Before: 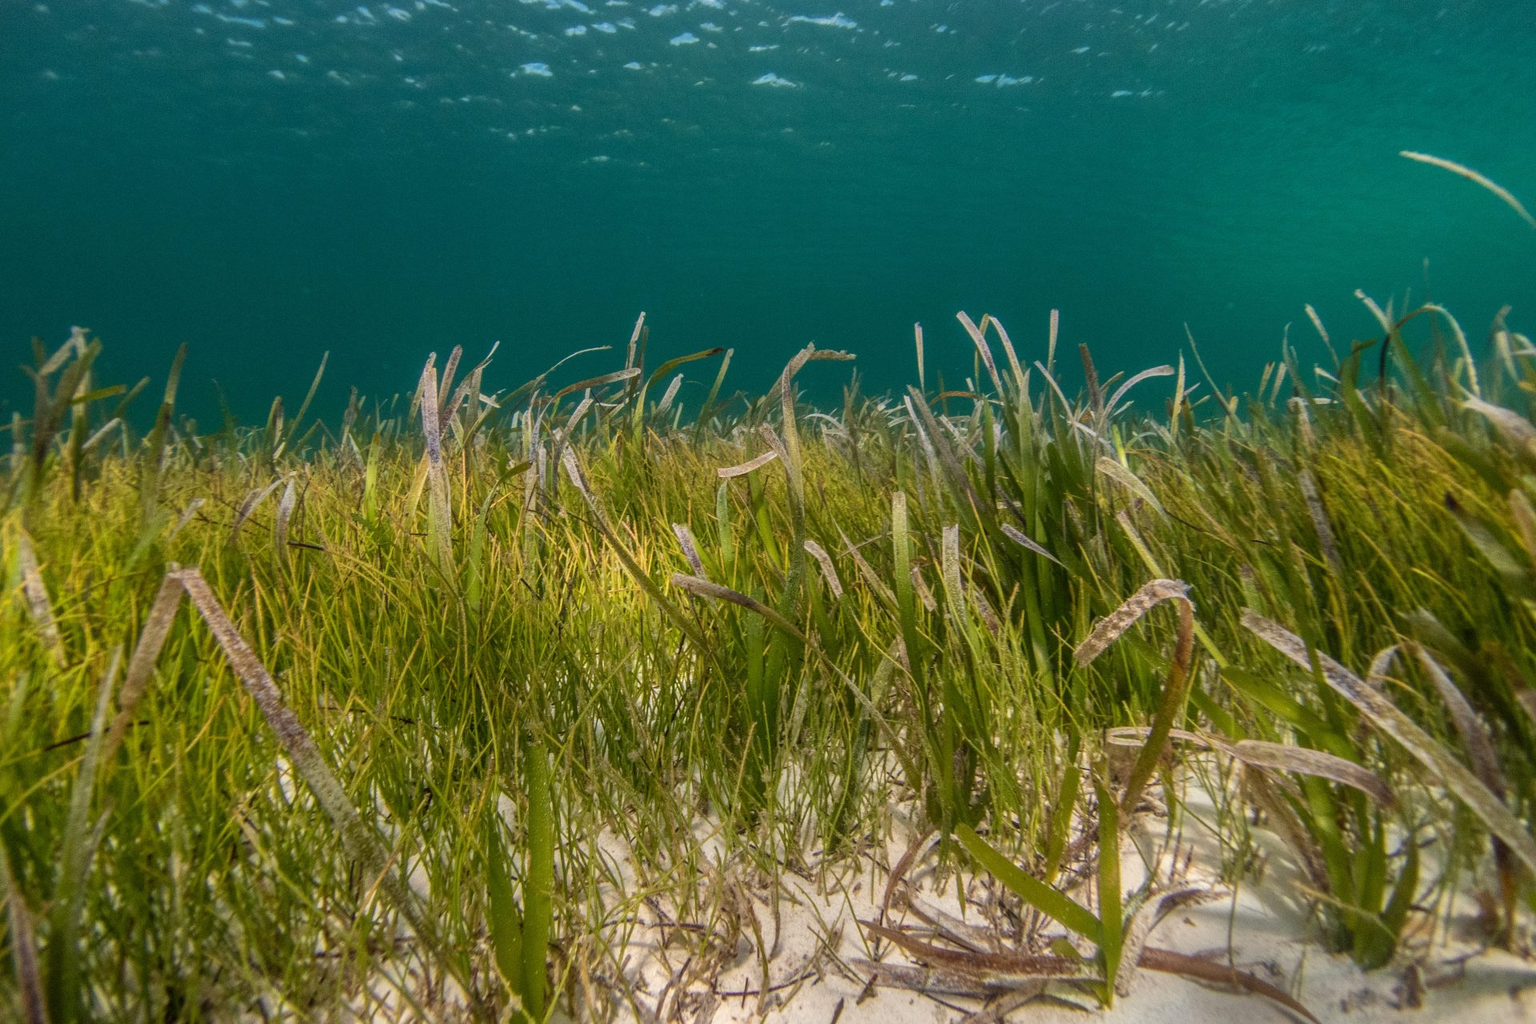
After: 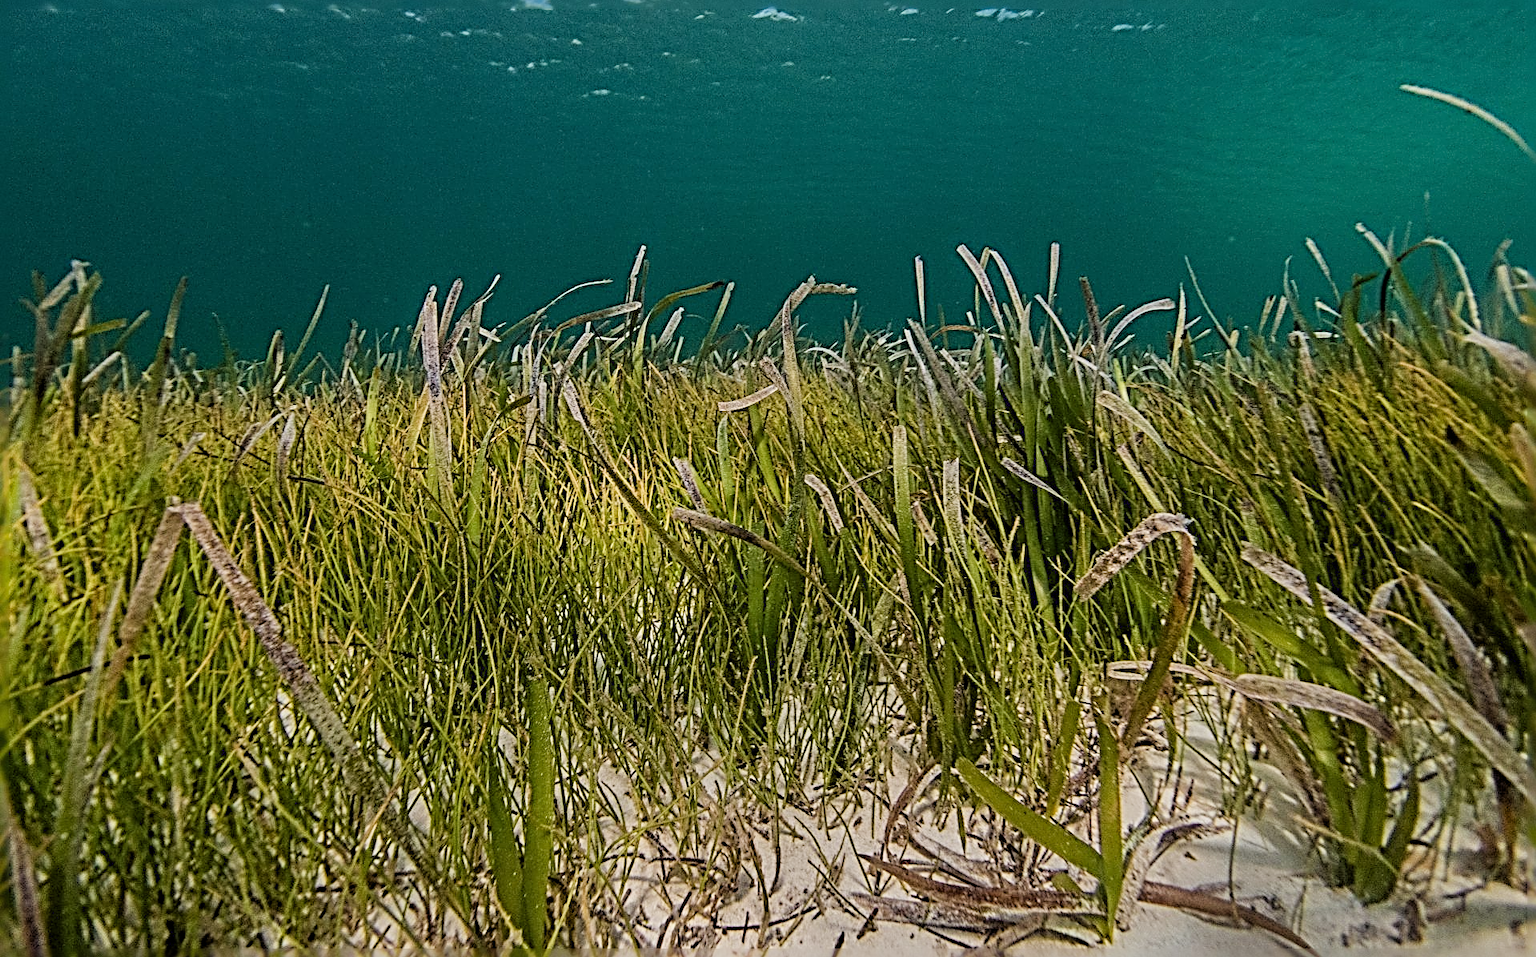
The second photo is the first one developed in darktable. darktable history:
filmic rgb: black relative exposure -7.65 EV, white relative exposure 4.56 EV, threshold 5.99 EV, hardness 3.61, contrast 0.992, enable highlight reconstruction true
sharpen: radius 4.002, amount 1.996
crop and rotate: top 6.512%
